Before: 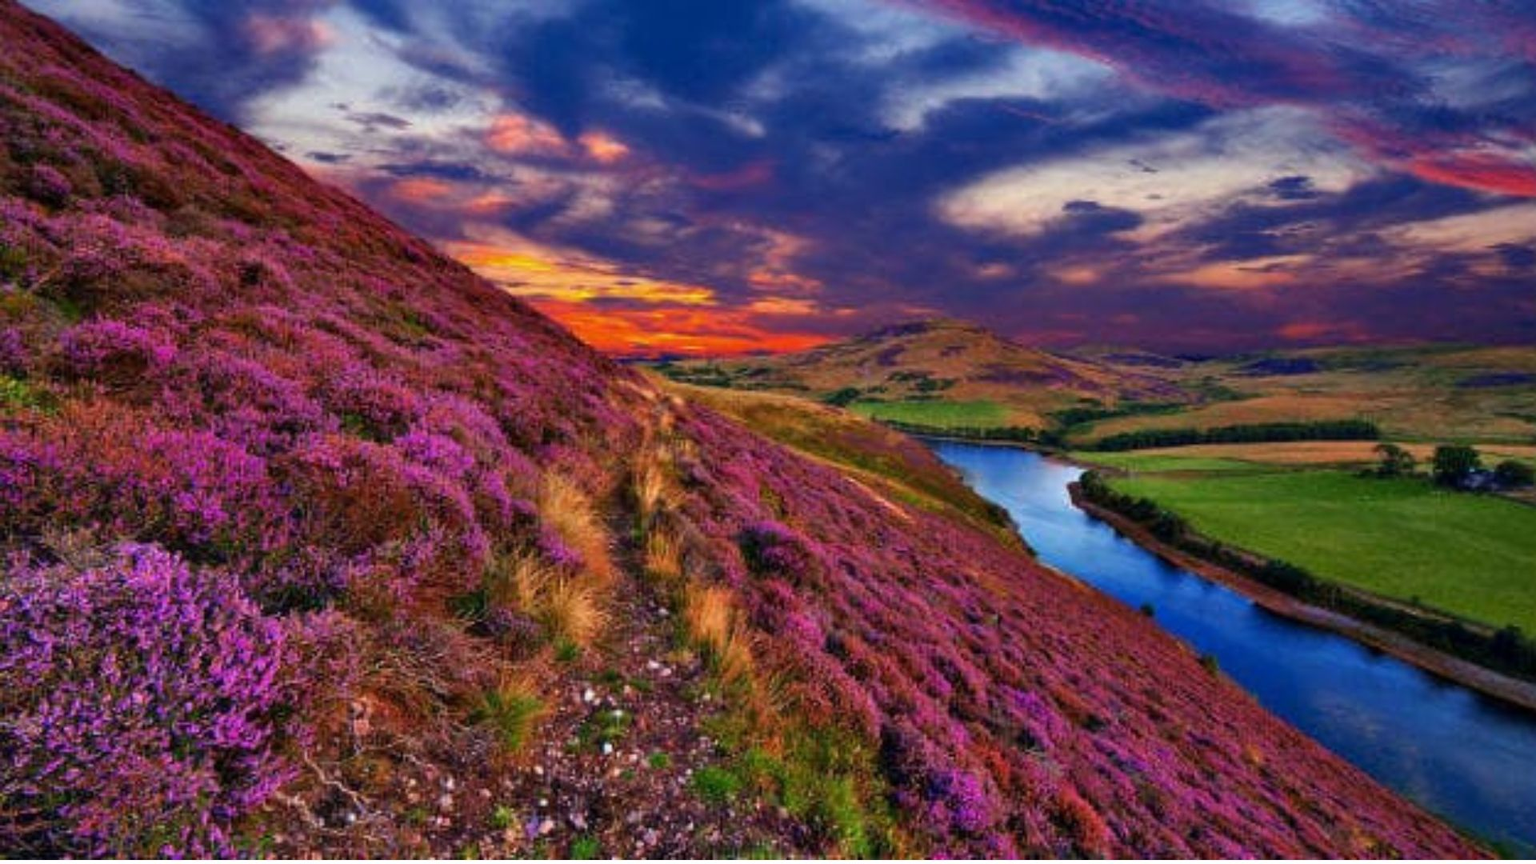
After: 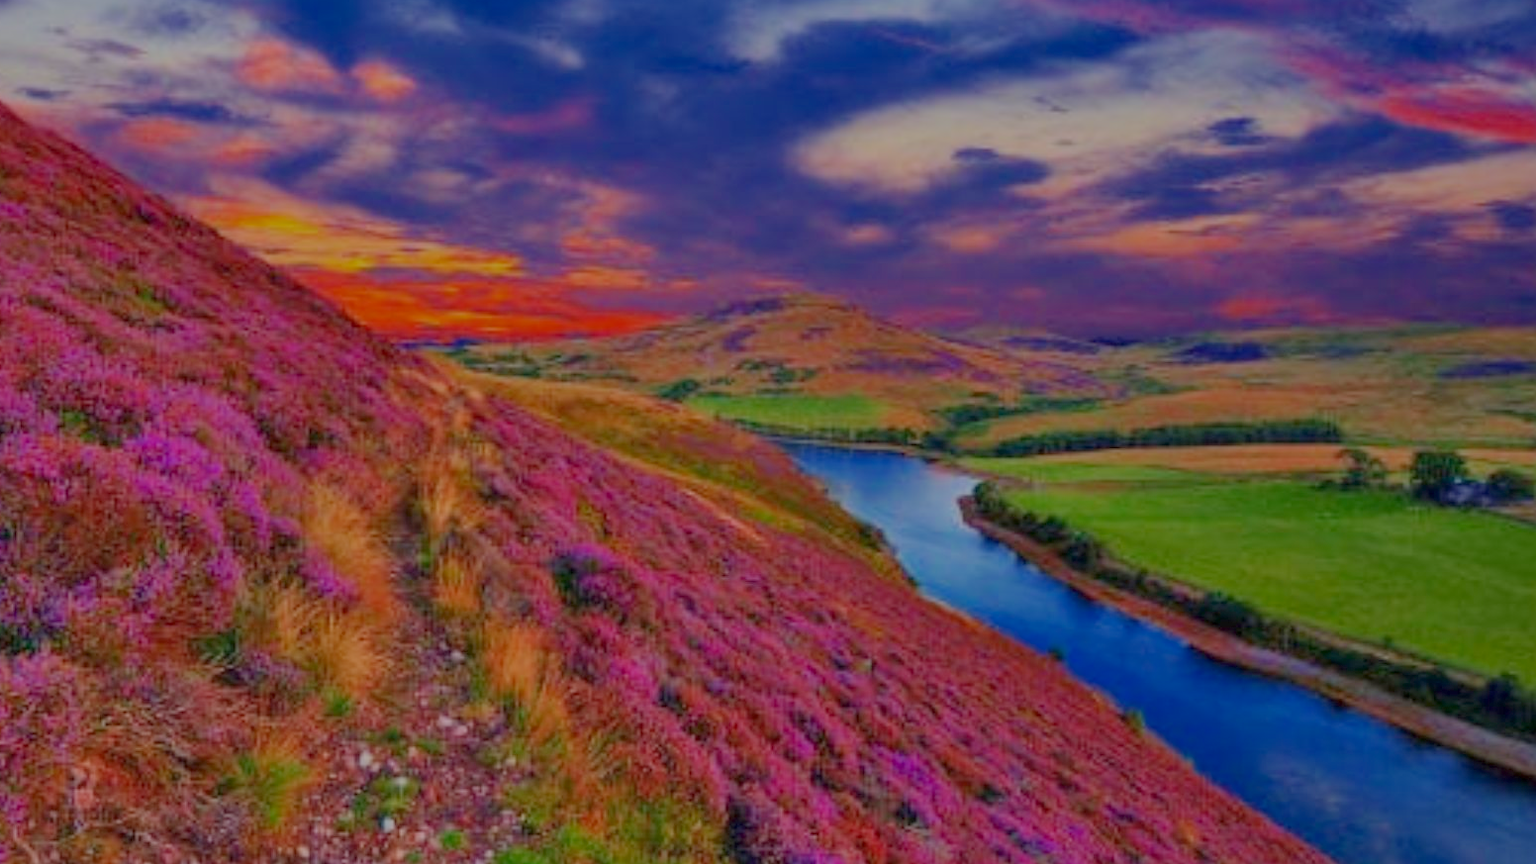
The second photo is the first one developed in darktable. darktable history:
crop: left 19.123%, top 9.447%, right 0%, bottom 9.674%
contrast brightness saturation: contrast 0.036, saturation 0.069
filmic rgb: black relative exposure -13.87 EV, white relative exposure 8 EV, hardness 3.74, latitude 49.96%, contrast 0.511, color science v5 (2021), contrast in shadows safe, contrast in highlights safe
